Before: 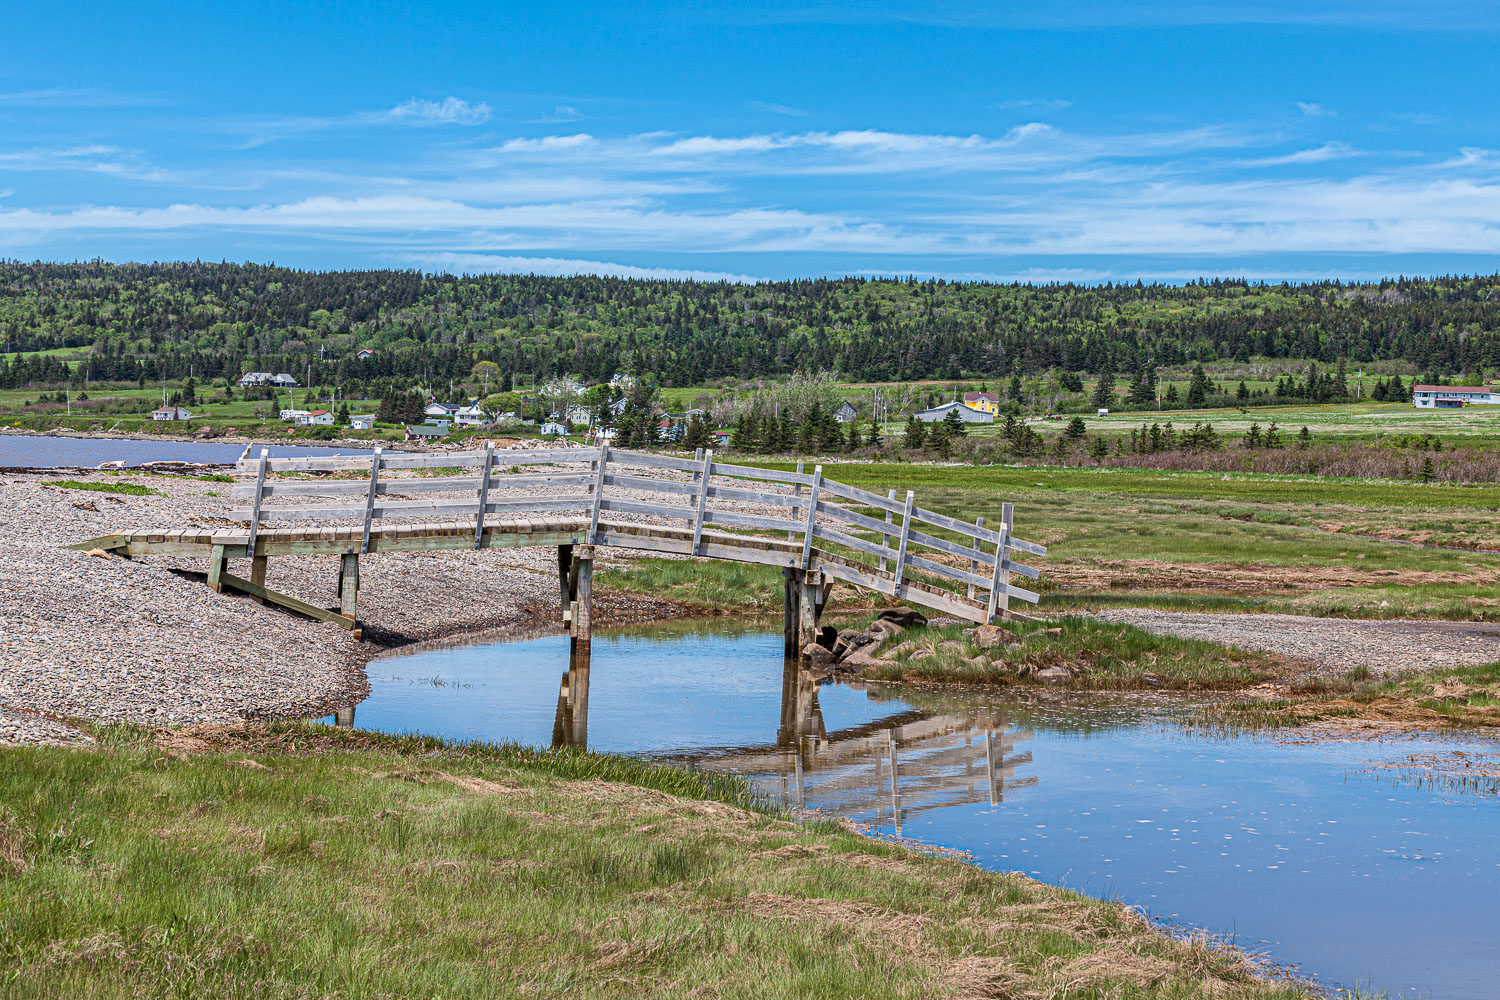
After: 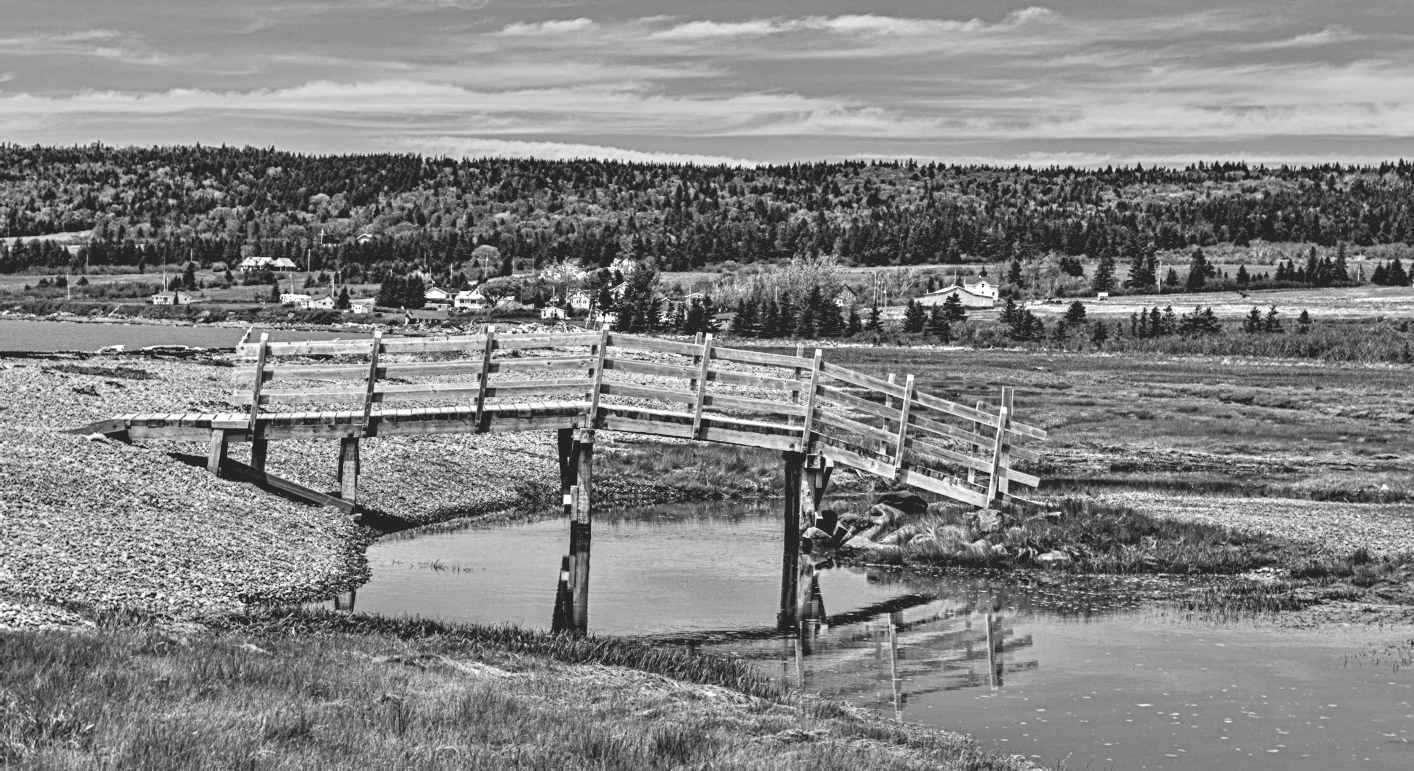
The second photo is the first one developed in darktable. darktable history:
contrast equalizer: octaves 7, y [[0.48, 0.654, 0.731, 0.706, 0.772, 0.382], [0.55 ×6], [0 ×6], [0 ×6], [0 ×6]]
contrast brightness saturation: contrast -0.28
monochrome: on, module defaults
crop and rotate: angle 0.03°, top 11.643%, right 5.651%, bottom 11.189%
